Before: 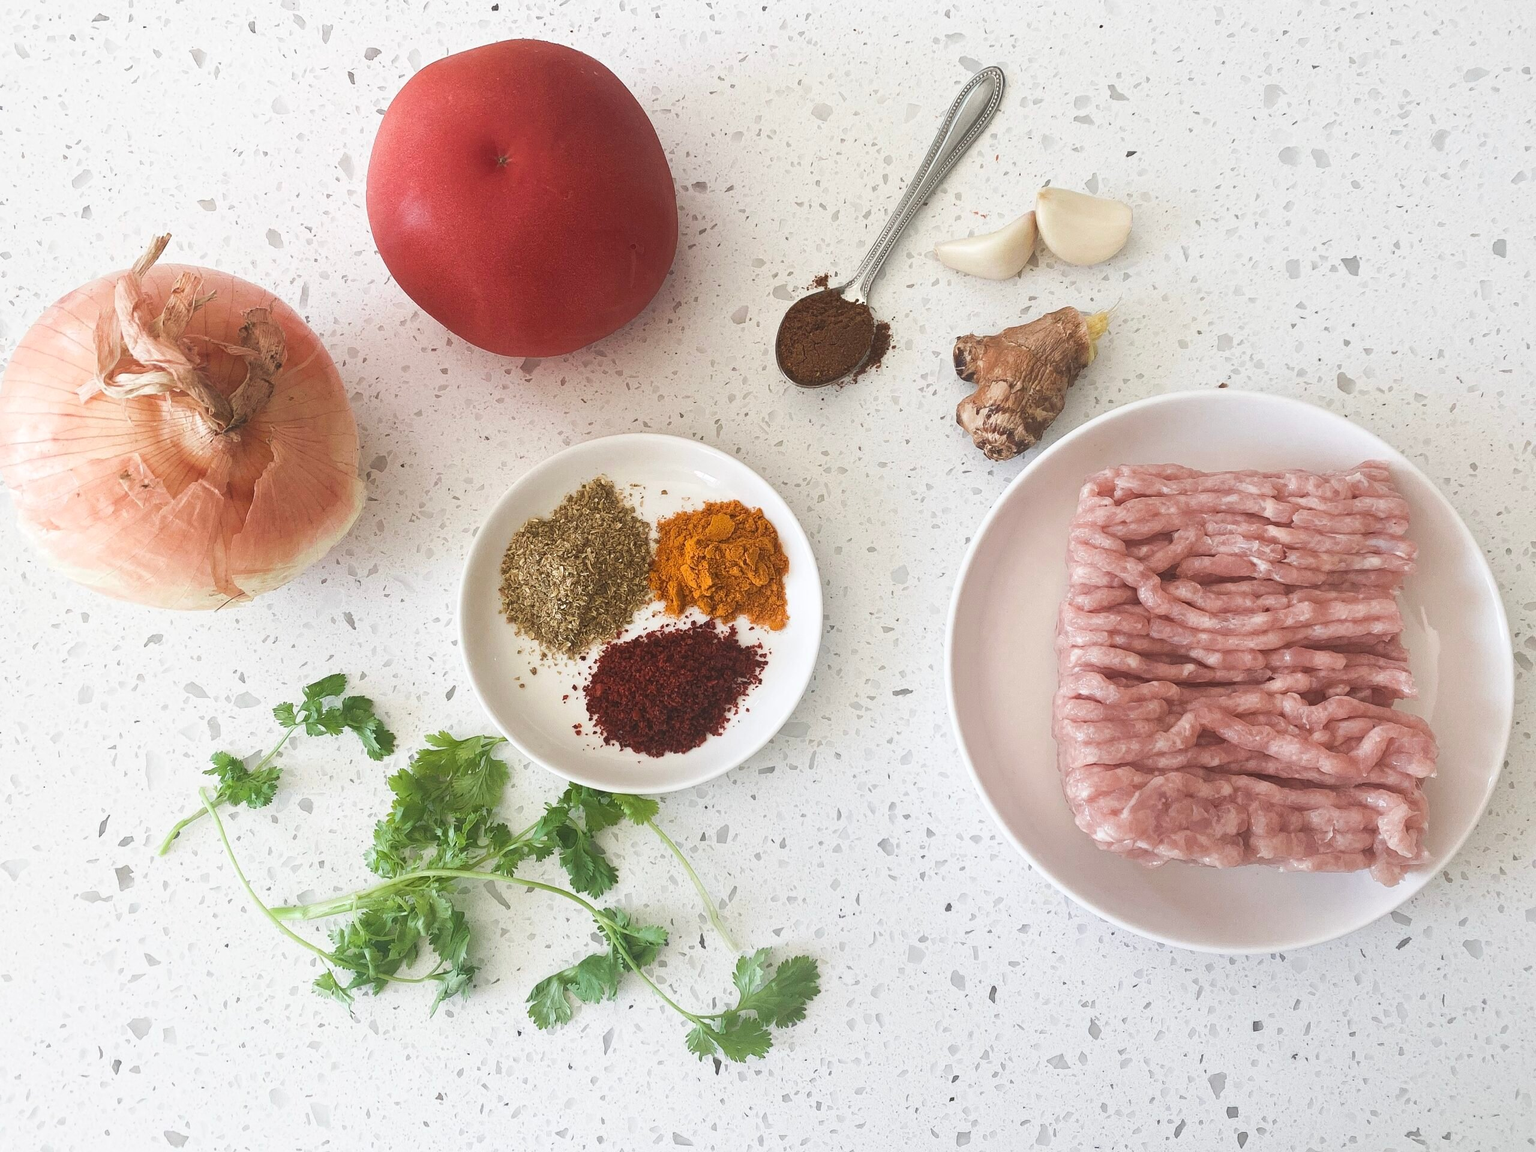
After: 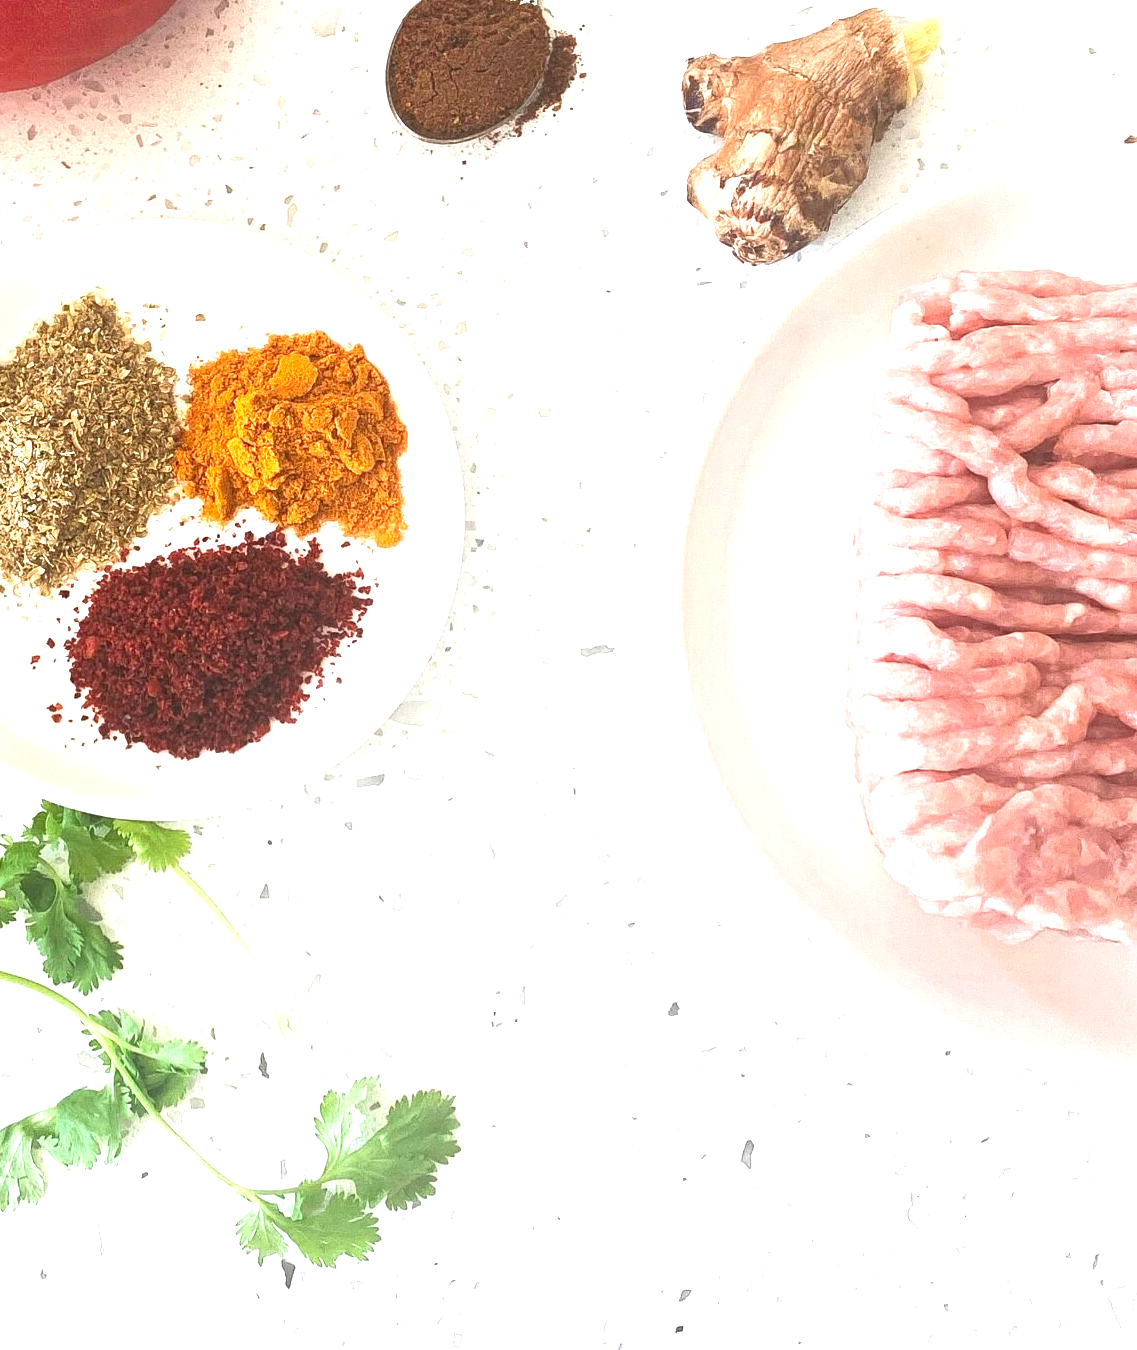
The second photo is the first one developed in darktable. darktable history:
levels: levels [0, 0.352, 0.703]
crop: left 35.432%, top 26.233%, right 20.145%, bottom 3.432%
